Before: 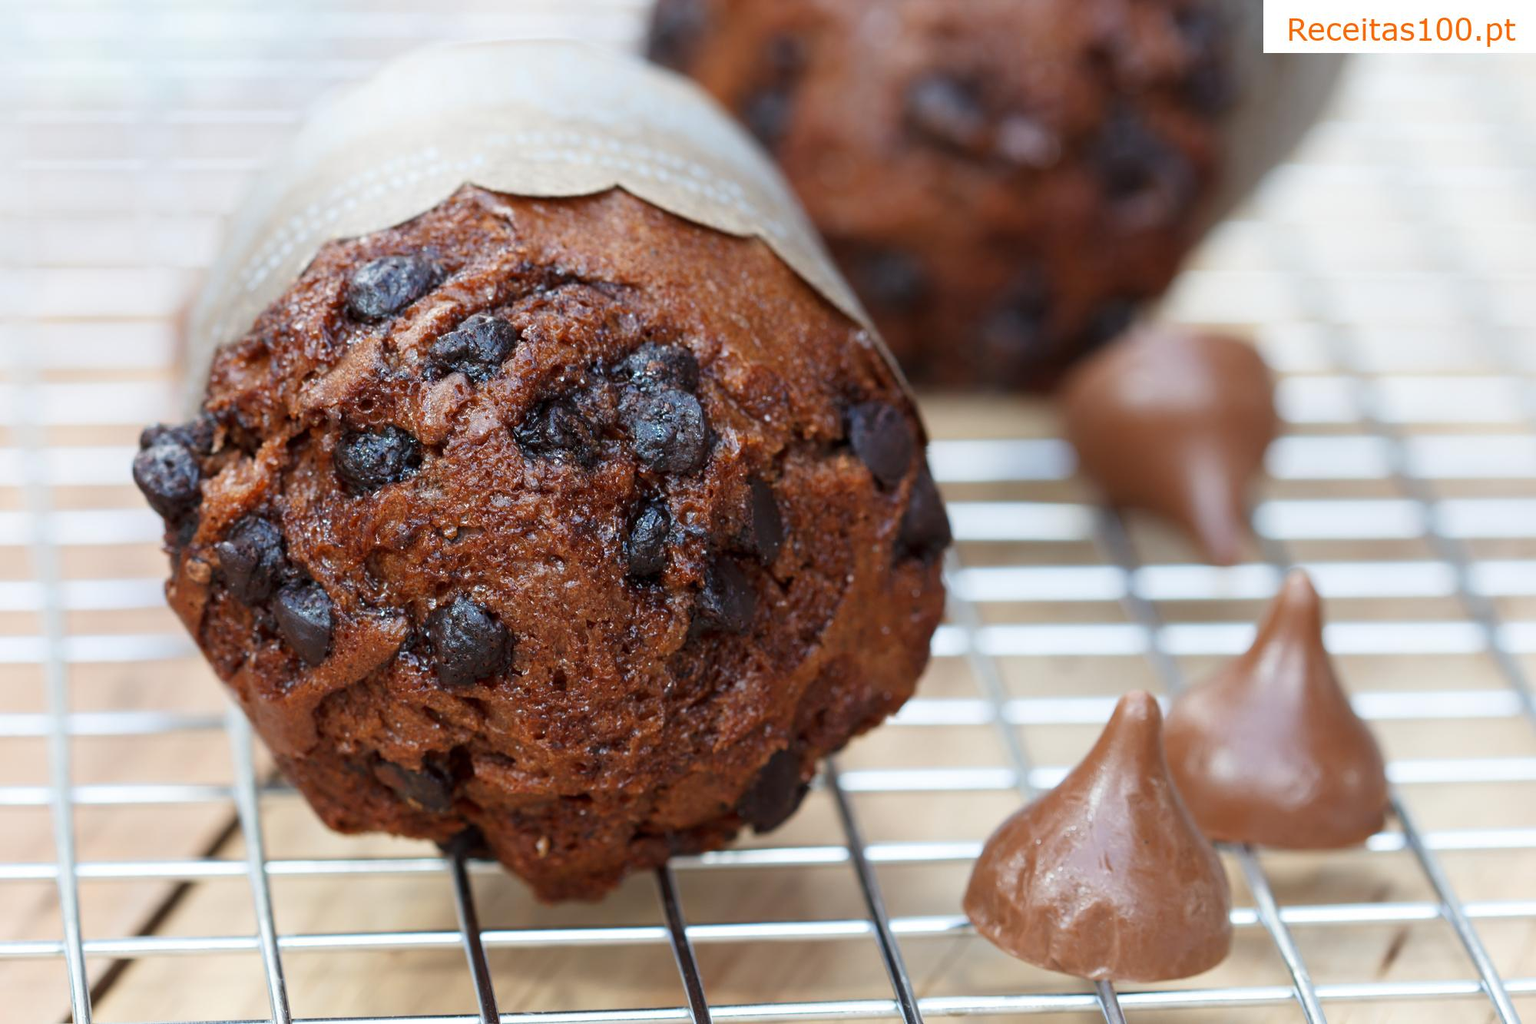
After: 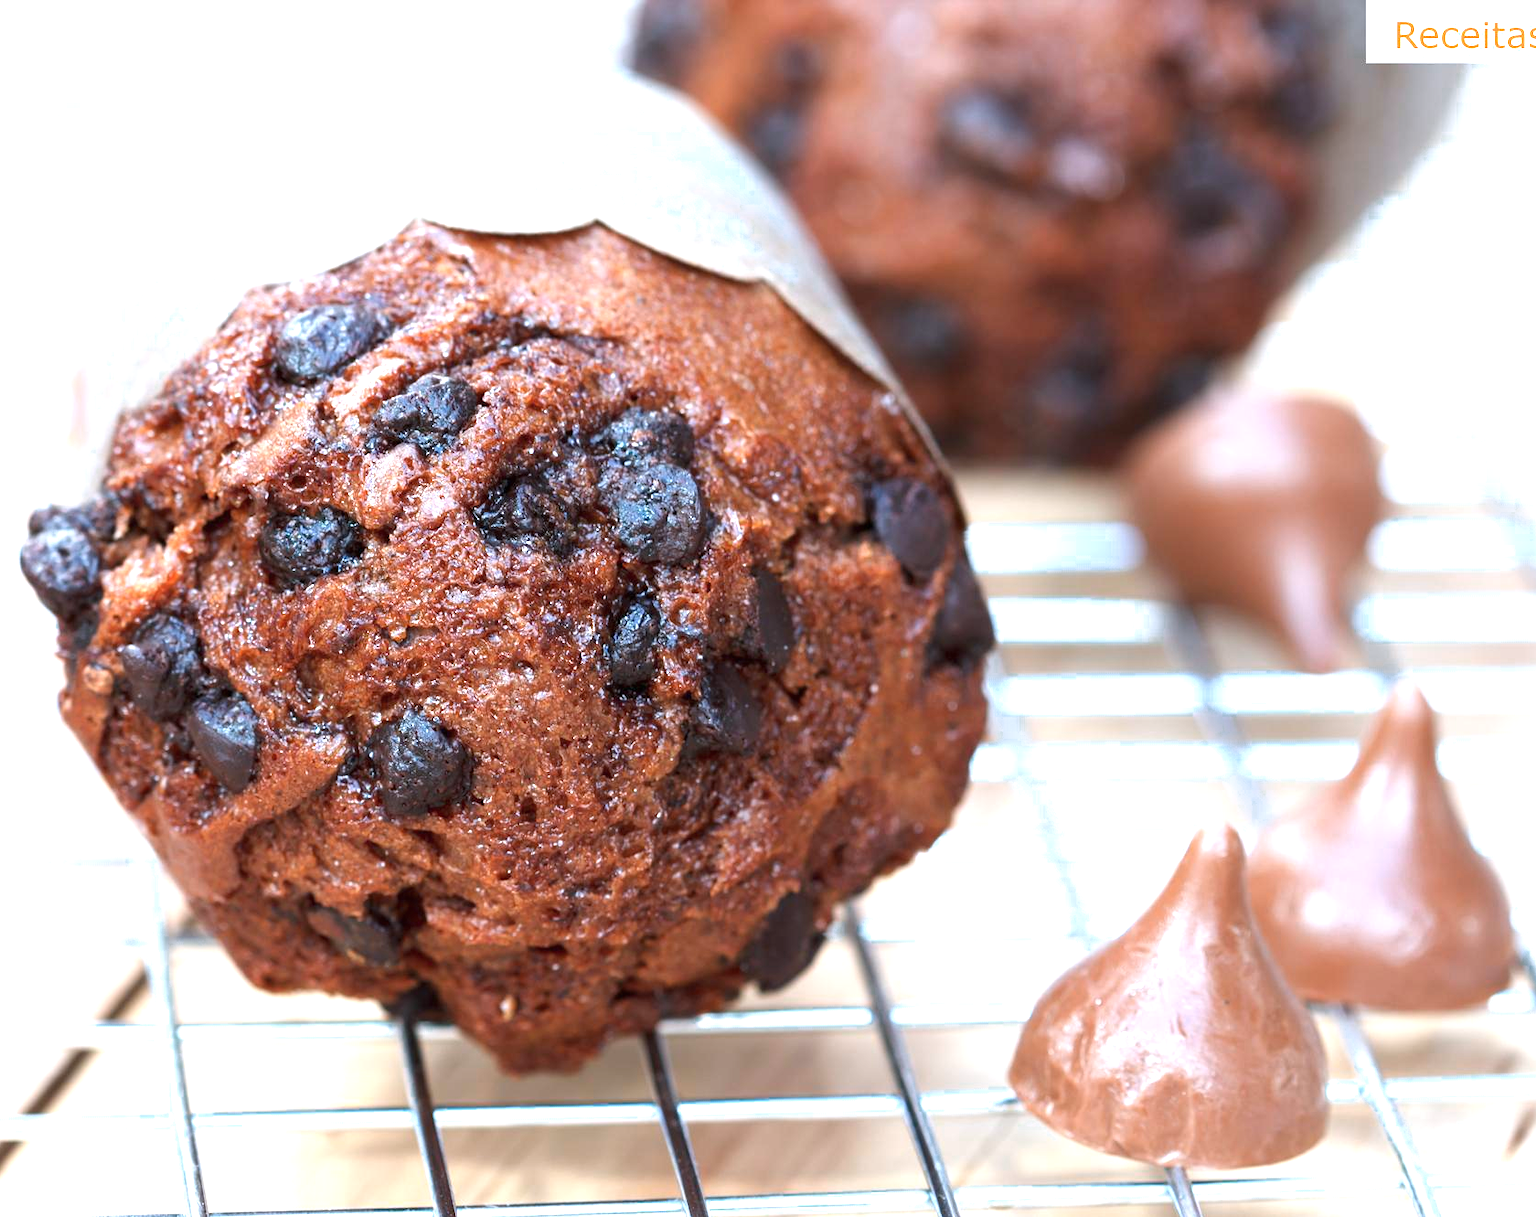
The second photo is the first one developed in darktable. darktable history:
crop: left 7.598%, right 7.873%
color zones: curves: ch0 [(0.25, 0.5) (0.636, 0.25) (0.75, 0.5)]
color correction: highlights a* -0.772, highlights b* -8.92
exposure: black level correction 0, exposure 1.1 EV, compensate exposure bias true, compensate highlight preservation false
